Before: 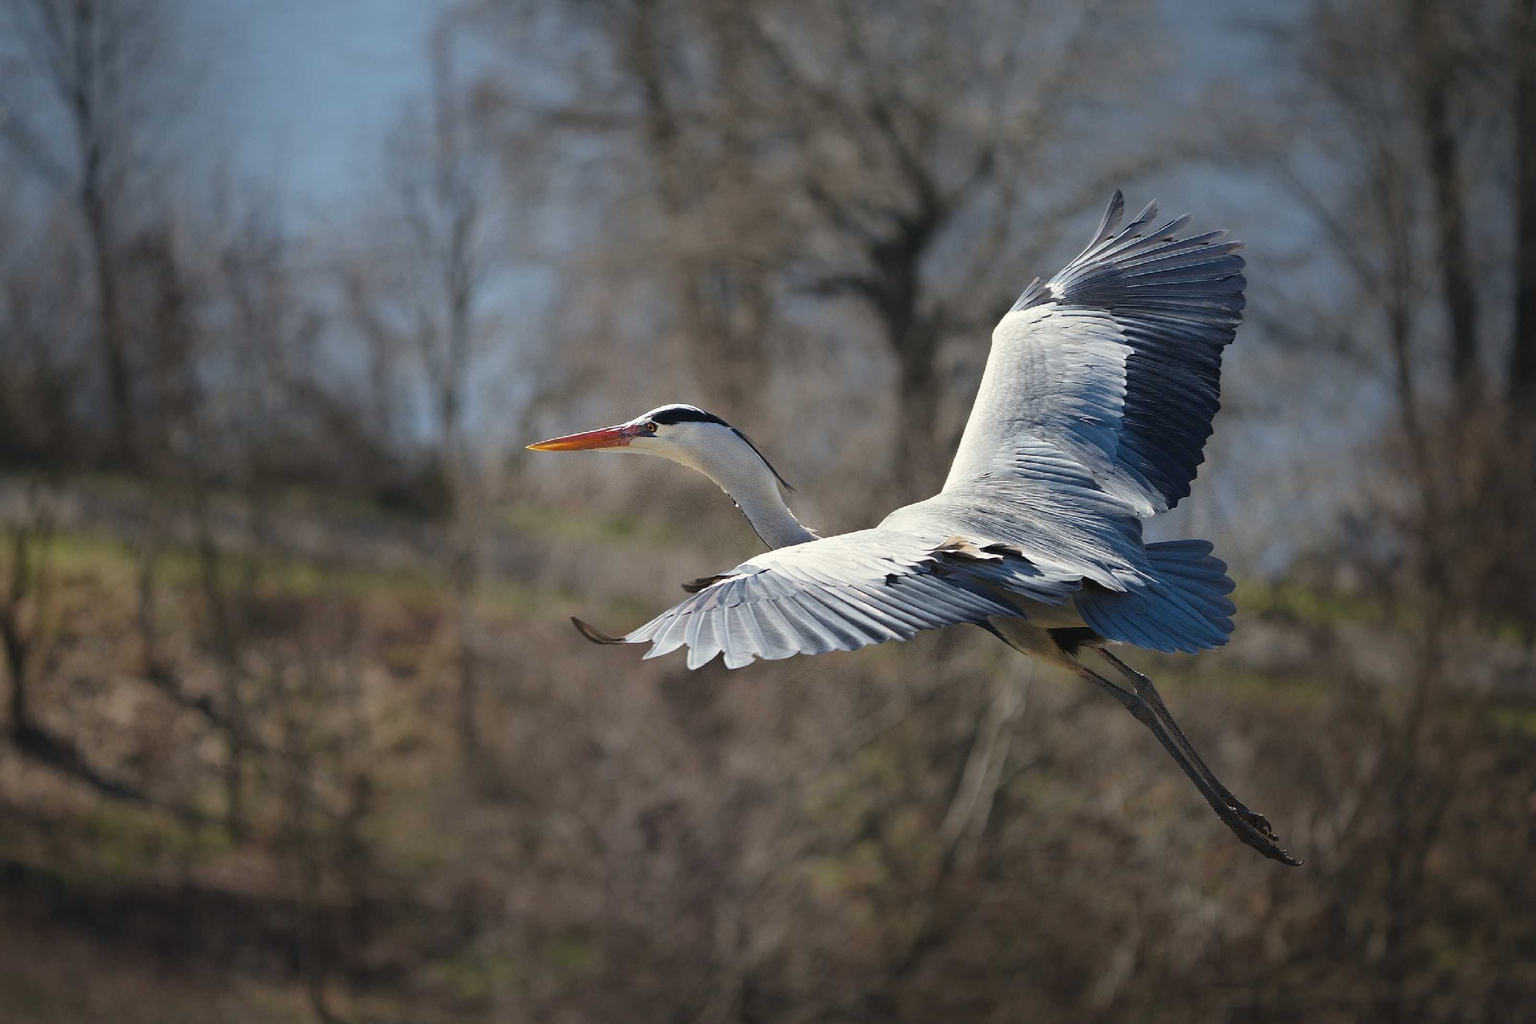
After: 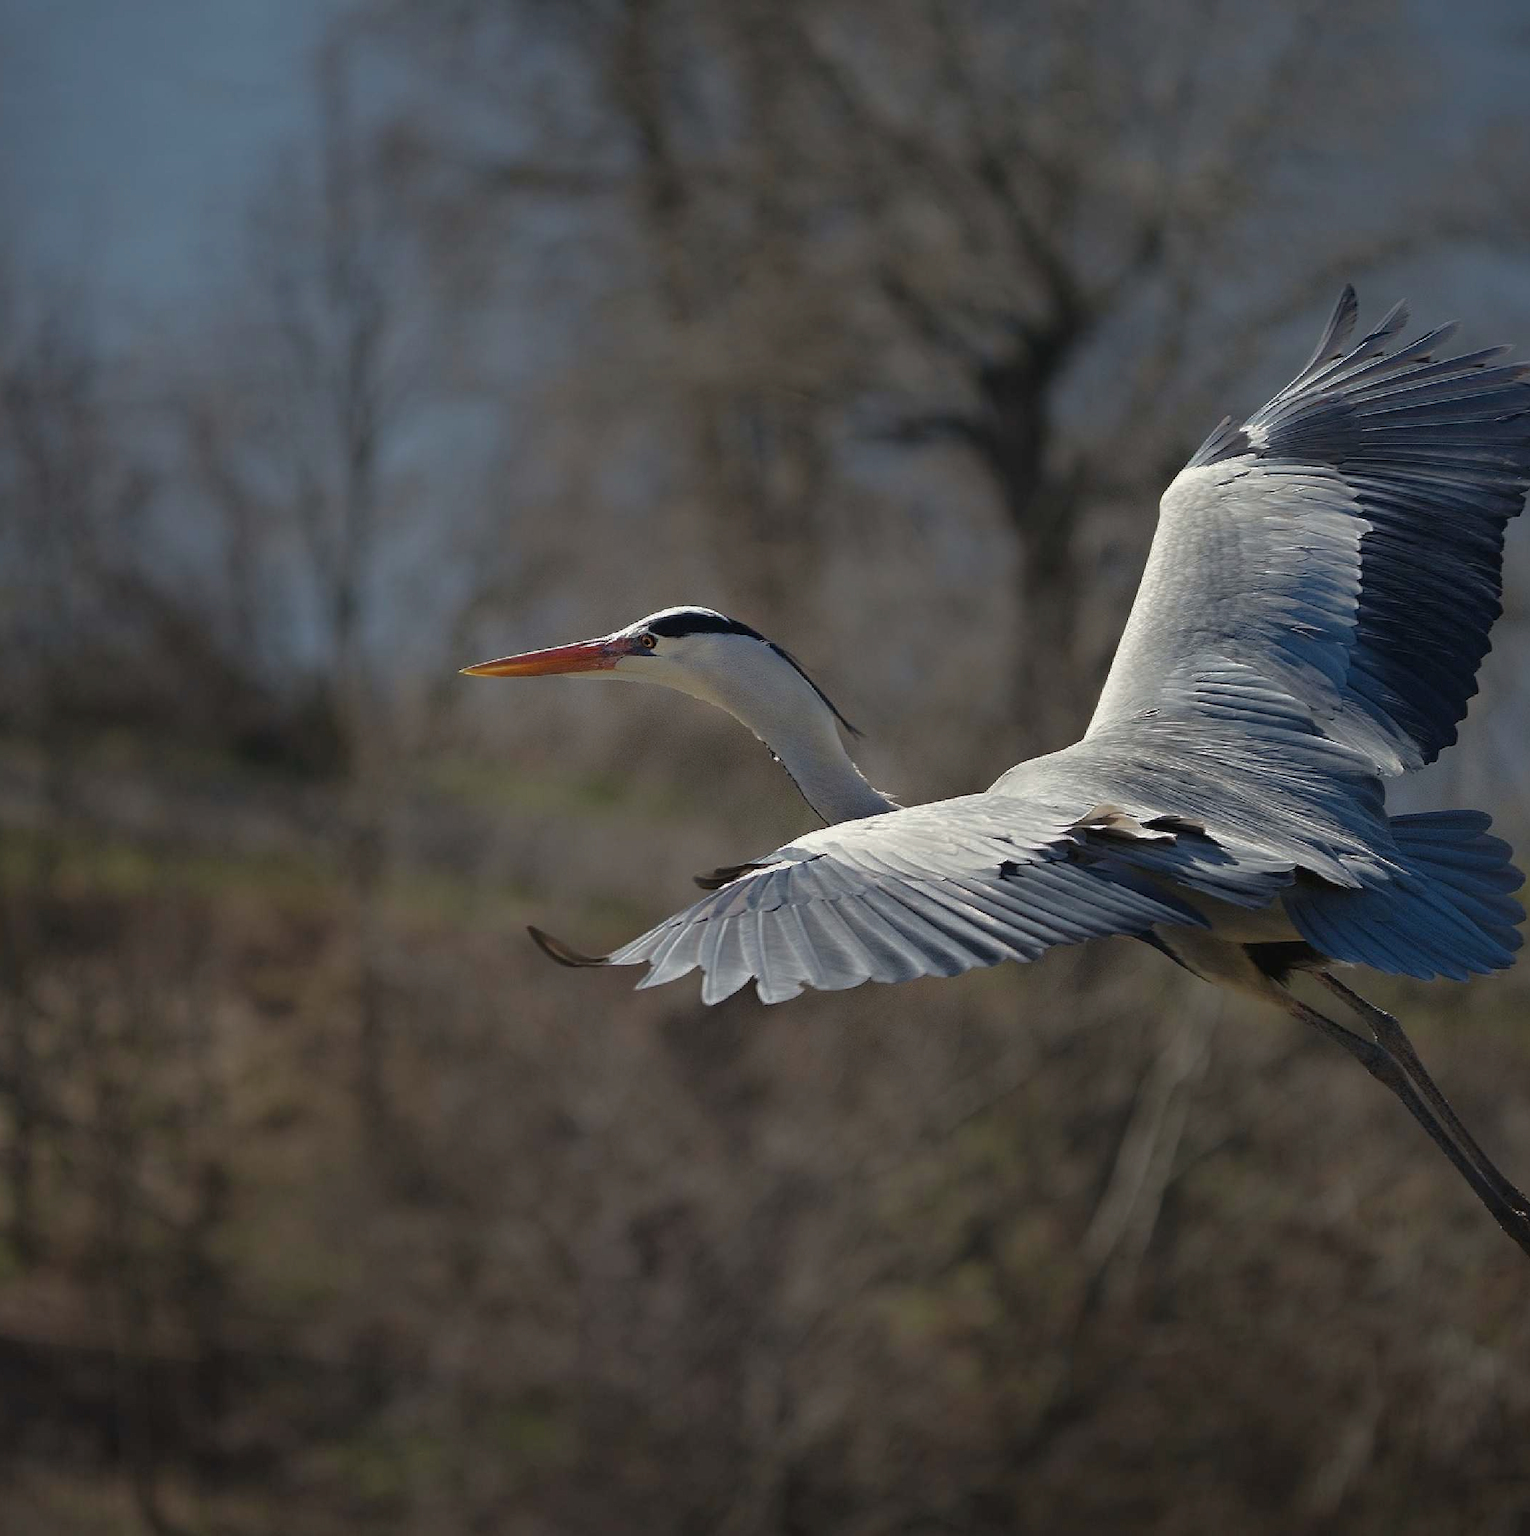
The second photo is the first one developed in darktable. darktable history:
crop and rotate: left 14.324%, right 19.276%
base curve: curves: ch0 [(0, 0) (0.826, 0.587) (1, 1)], preserve colors average RGB
color zones: curves: ch1 [(0, 0.469) (0.01, 0.469) (0.12, 0.446) (0.248, 0.469) (0.5, 0.5) (0.748, 0.5) (0.99, 0.469) (1, 0.469)]
